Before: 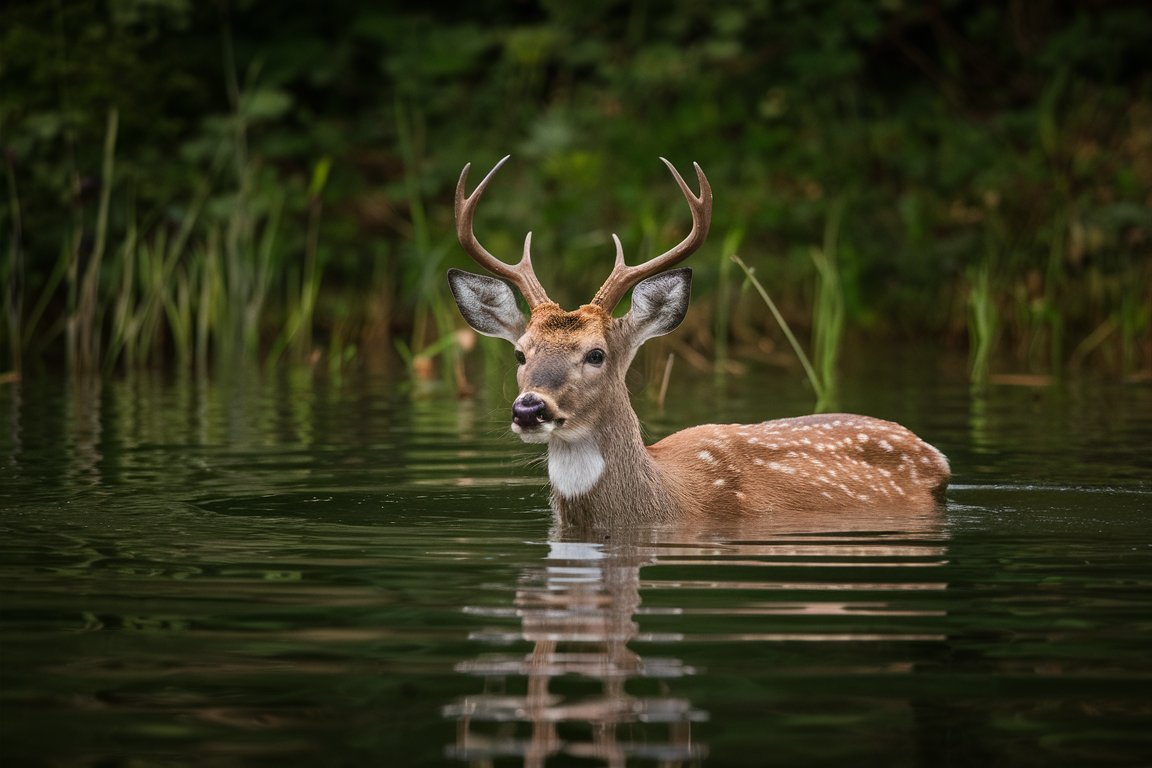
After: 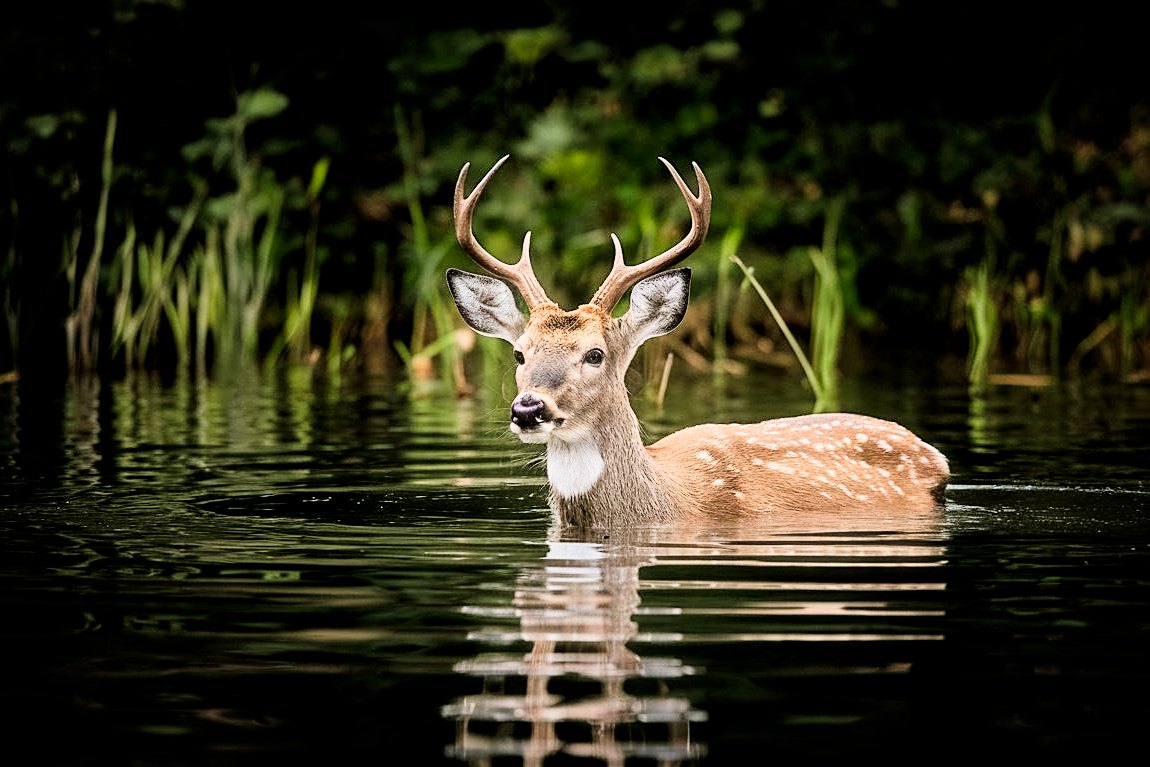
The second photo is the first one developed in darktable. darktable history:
local contrast: mode bilateral grid, contrast 20, coarseness 49, detail 119%, midtone range 0.2
haze removal: strength -0.094, compatibility mode true, adaptive false
filmic rgb: black relative exposure -5.06 EV, white relative exposure 4 EV, hardness 2.88, contrast 1.202, color science v6 (2022)
tone equalizer: -8 EV -0.404 EV, -7 EV -0.368 EV, -6 EV -0.353 EV, -5 EV -0.259 EV, -3 EV 0.194 EV, -2 EV 0.334 EV, -1 EV 0.403 EV, +0 EV 0.41 EV
tone curve: curves: ch0 [(0, 0) (0.004, 0.001) (0.133, 0.112) (0.325, 0.362) (0.832, 0.893) (1, 1)], preserve colors none
crop: left 0.111%
exposure: black level correction 0.001, exposure 0.498 EV, compensate exposure bias true, compensate highlight preservation false
sharpen: on, module defaults
